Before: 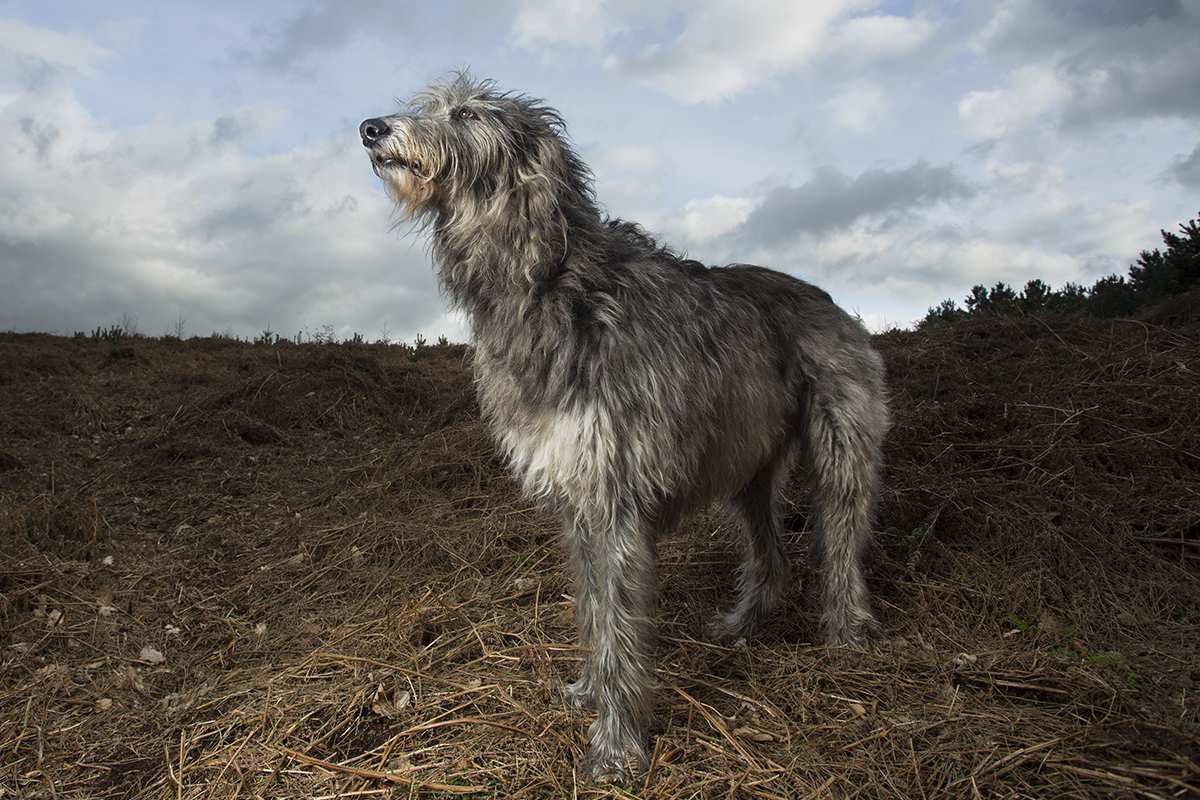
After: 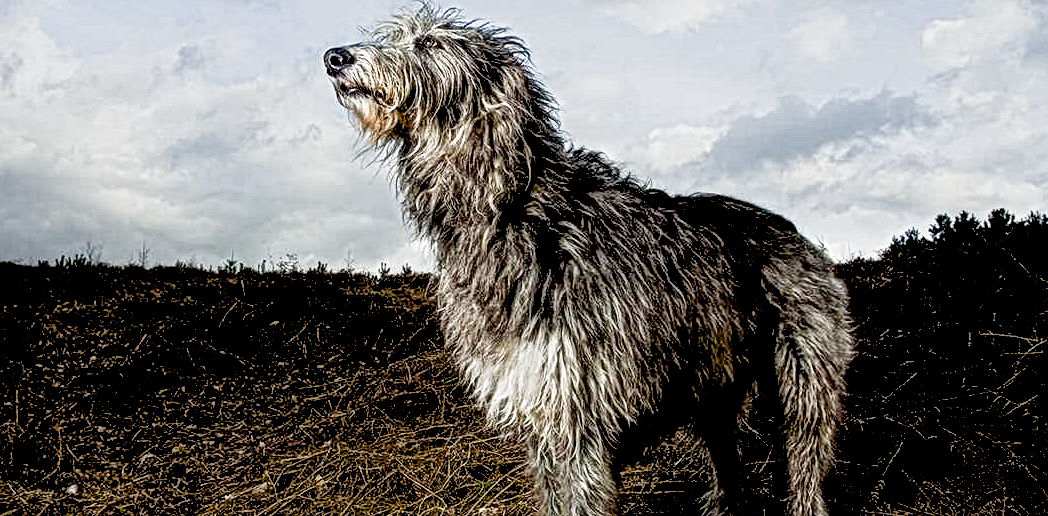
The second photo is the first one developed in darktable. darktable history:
exposure: black level correction 0.035, exposure 0.9 EV, compensate highlight preservation false
local contrast: mode bilateral grid, contrast 20, coarseness 3, detail 300%, midtone range 0.2
crop: left 3.015%, top 8.969%, right 9.647%, bottom 26.457%
filmic rgb: middle gray luminance 18.42%, black relative exposure -11.25 EV, white relative exposure 3.75 EV, threshold 6 EV, target black luminance 0%, hardness 5.87, latitude 57.4%, contrast 0.963, shadows ↔ highlights balance 49.98%, add noise in highlights 0, preserve chrominance luminance Y, color science v3 (2019), use custom middle-gray values true, iterations of high-quality reconstruction 0, contrast in highlights soft, enable highlight reconstruction true
